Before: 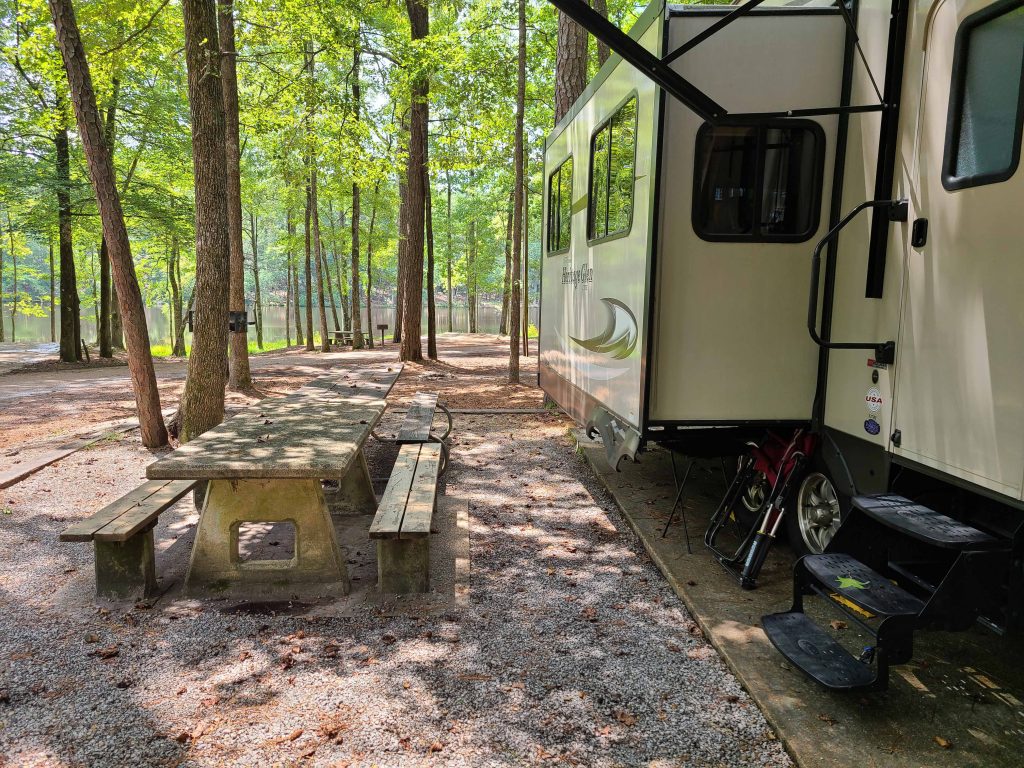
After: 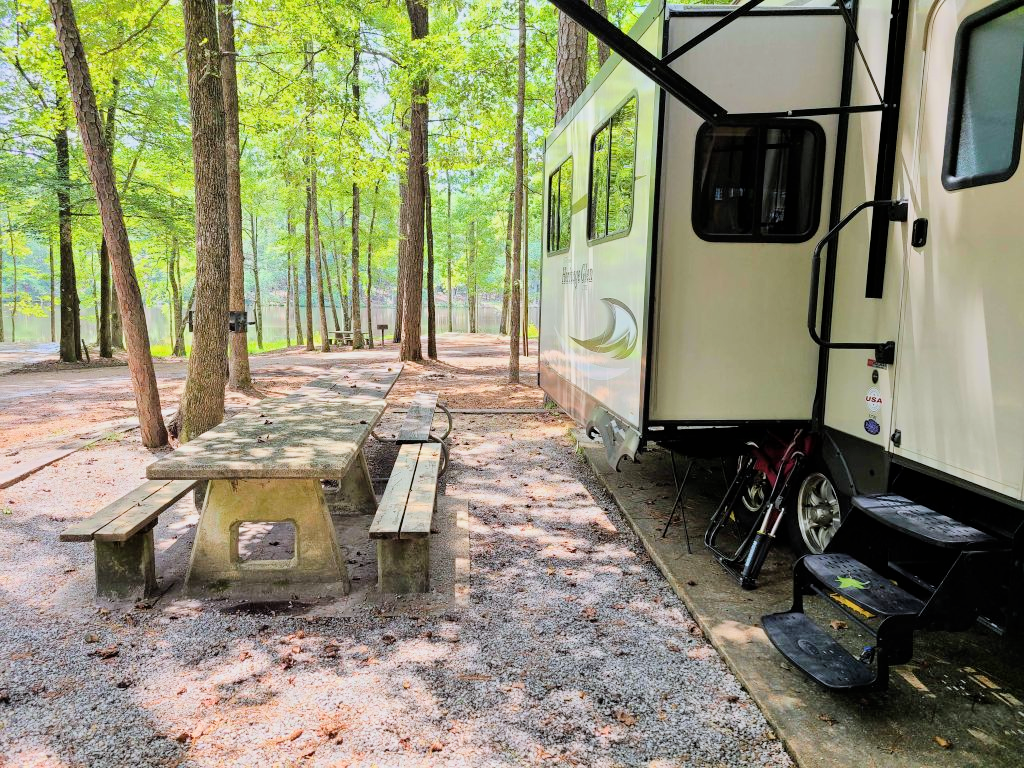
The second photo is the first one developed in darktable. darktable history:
filmic rgb: black relative exposure -7.15 EV, white relative exposure 5.36 EV, hardness 3.02, color science v6 (2022)
exposure: exposure 1.15 EV, compensate highlight preservation false
white balance: red 0.976, blue 1.04
